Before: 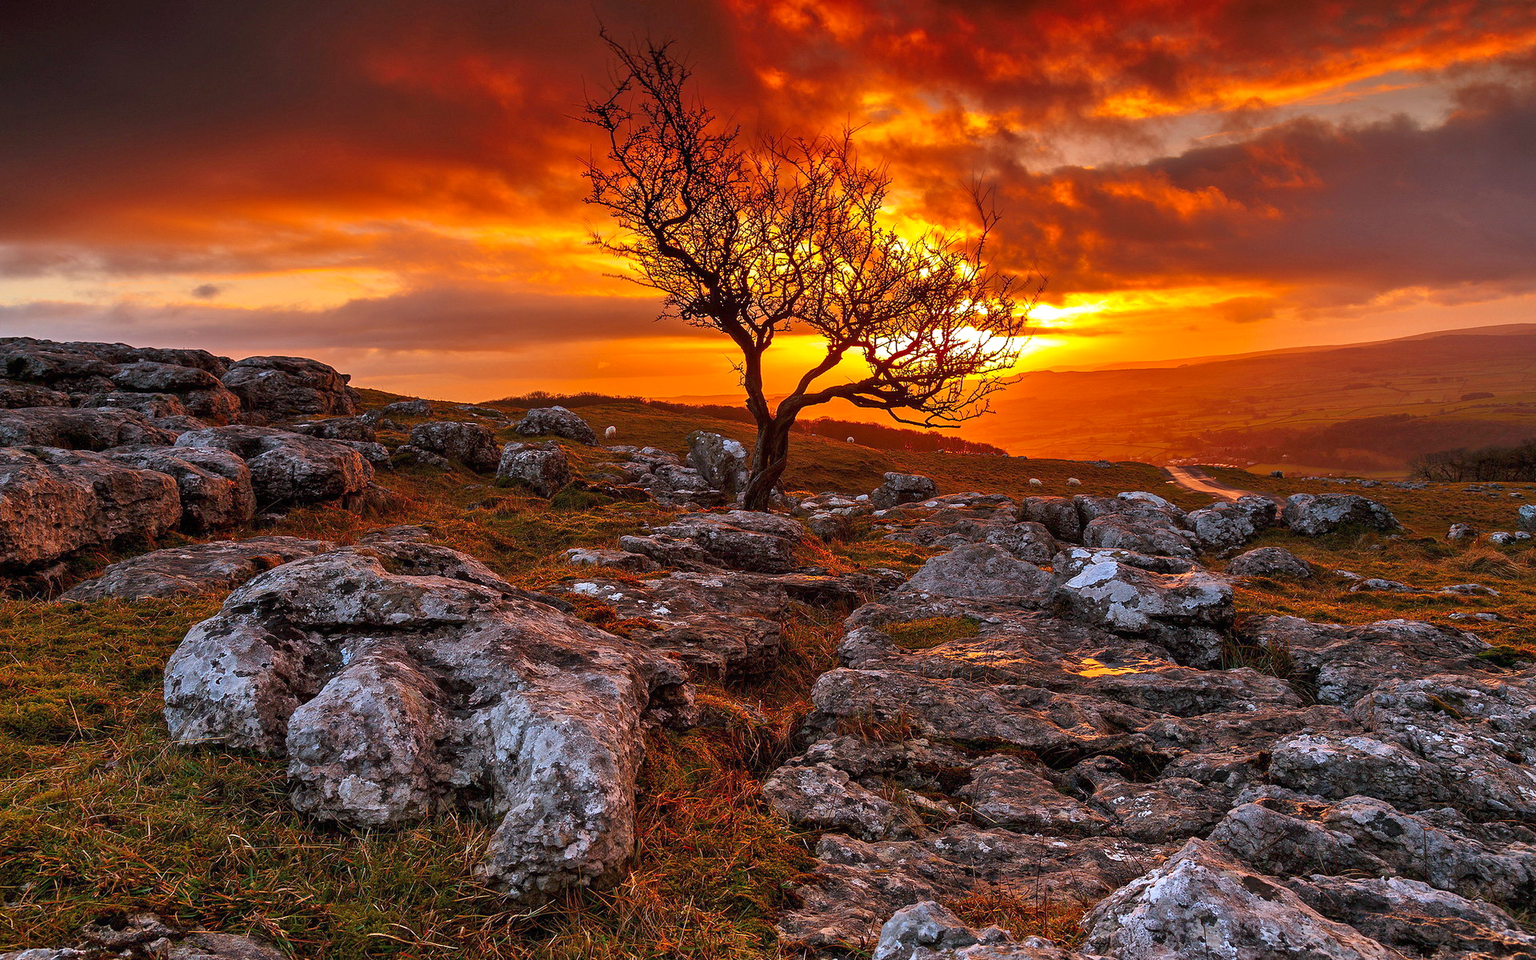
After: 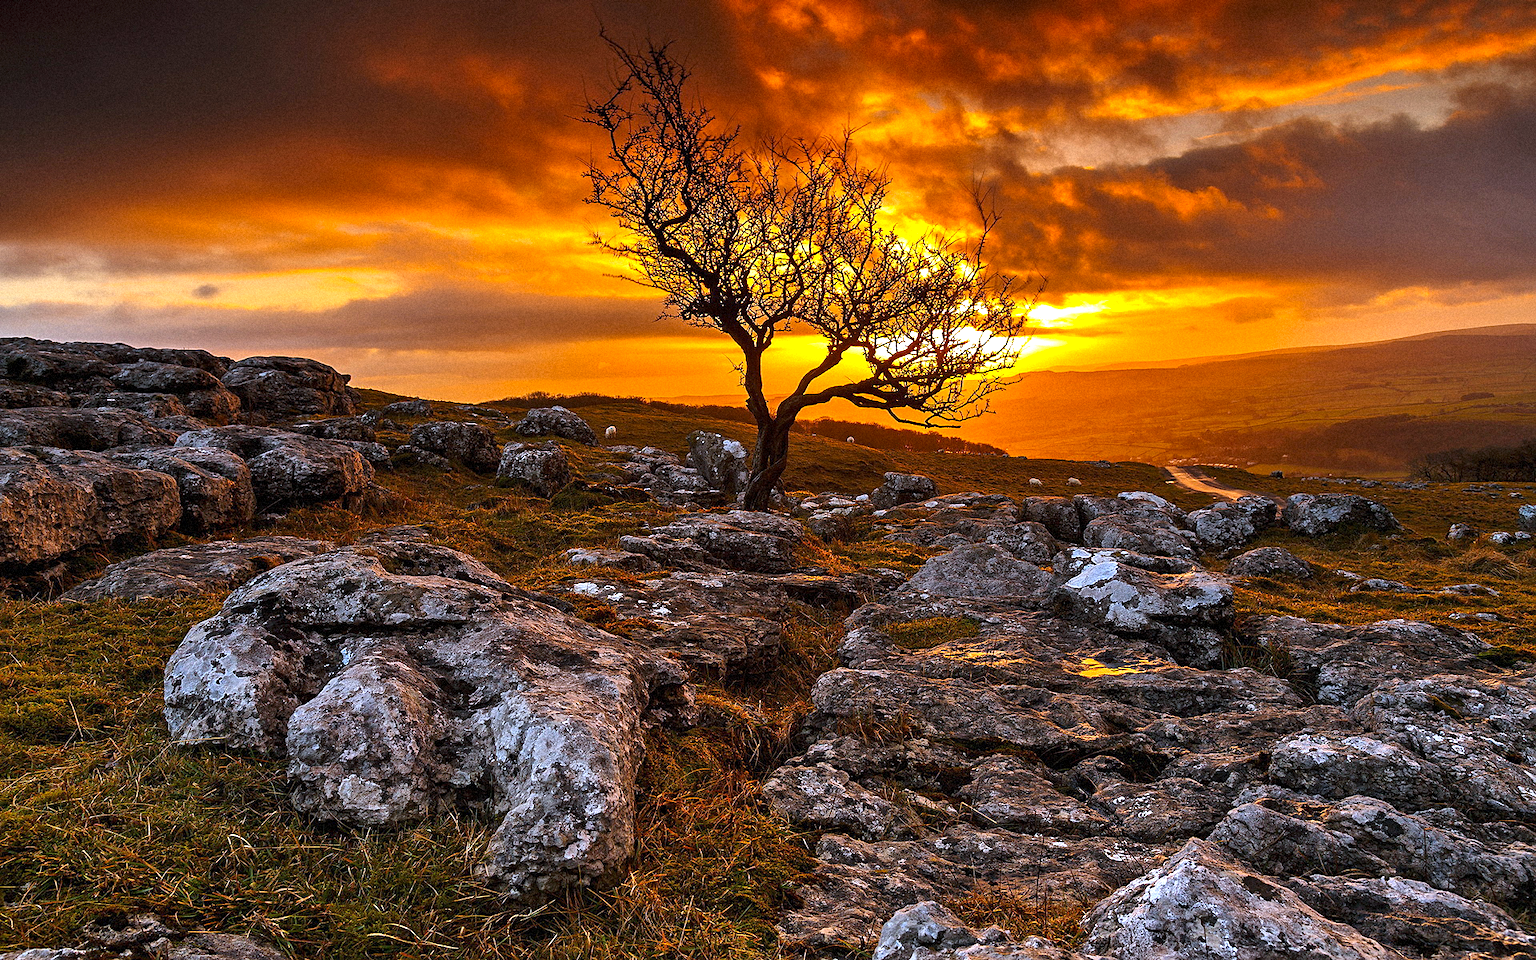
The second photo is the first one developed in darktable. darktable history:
sharpen: amount 0.2
color contrast: green-magenta contrast 0.8, blue-yellow contrast 1.1, unbound 0
grain: mid-tones bias 0%
tone equalizer: -8 EV -0.417 EV, -7 EV -0.389 EV, -6 EV -0.333 EV, -5 EV -0.222 EV, -3 EV 0.222 EV, -2 EV 0.333 EV, -1 EV 0.389 EV, +0 EV 0.417 EV, edges refinement/feathering 500, mask exposure compensation -1.57 EV, preserve details no
